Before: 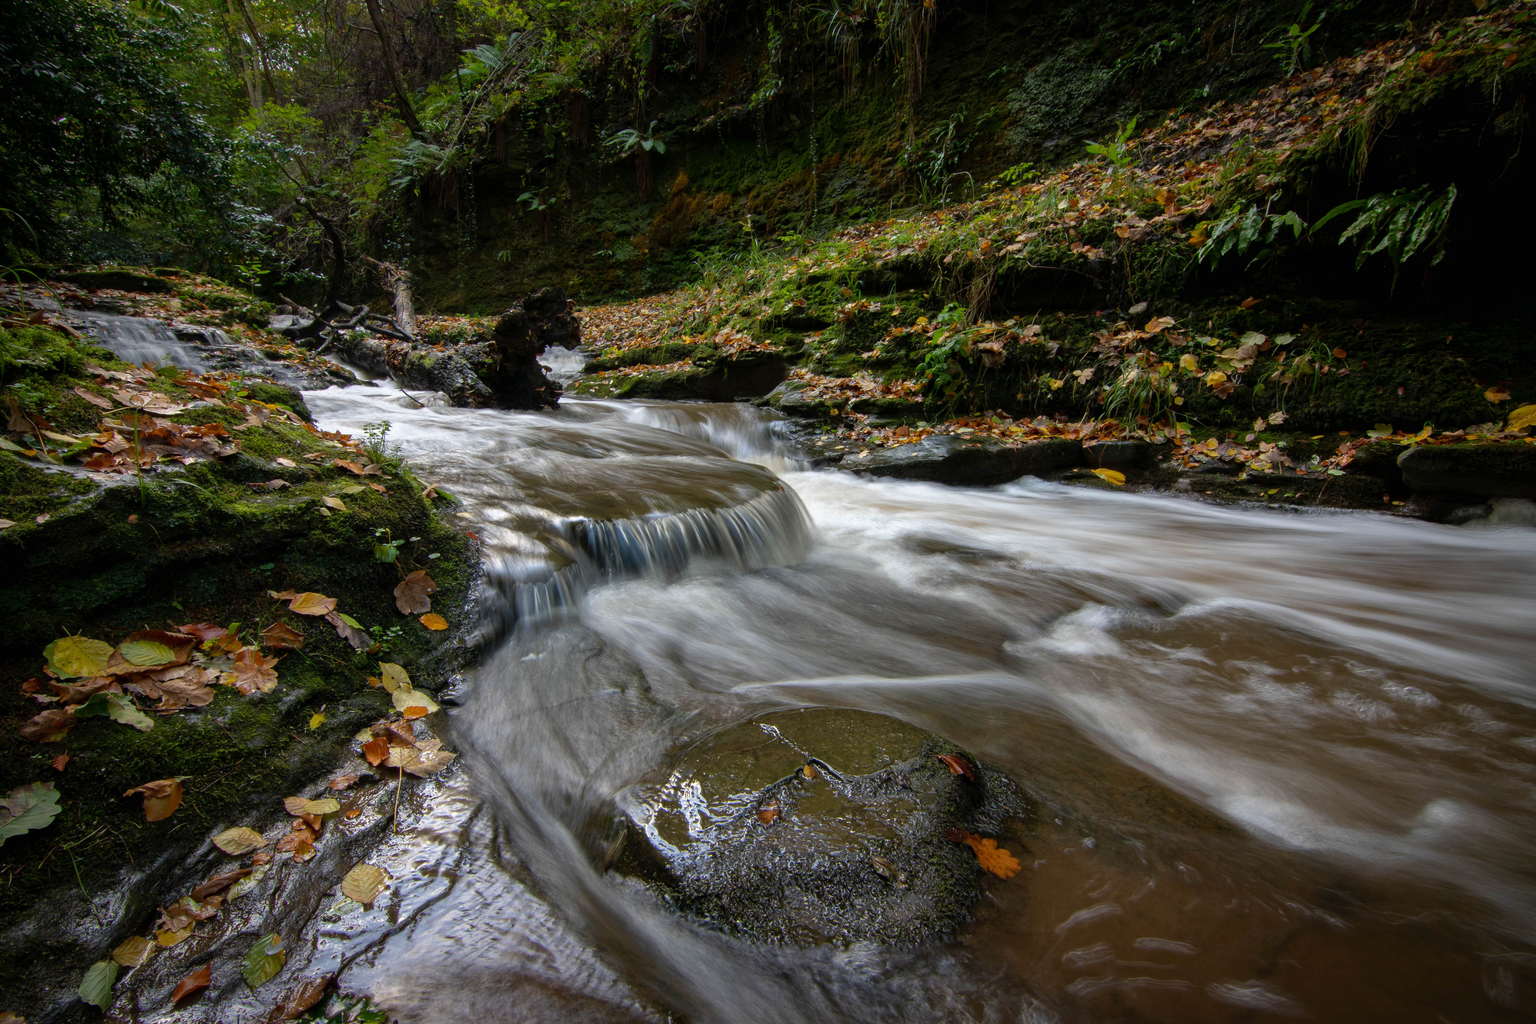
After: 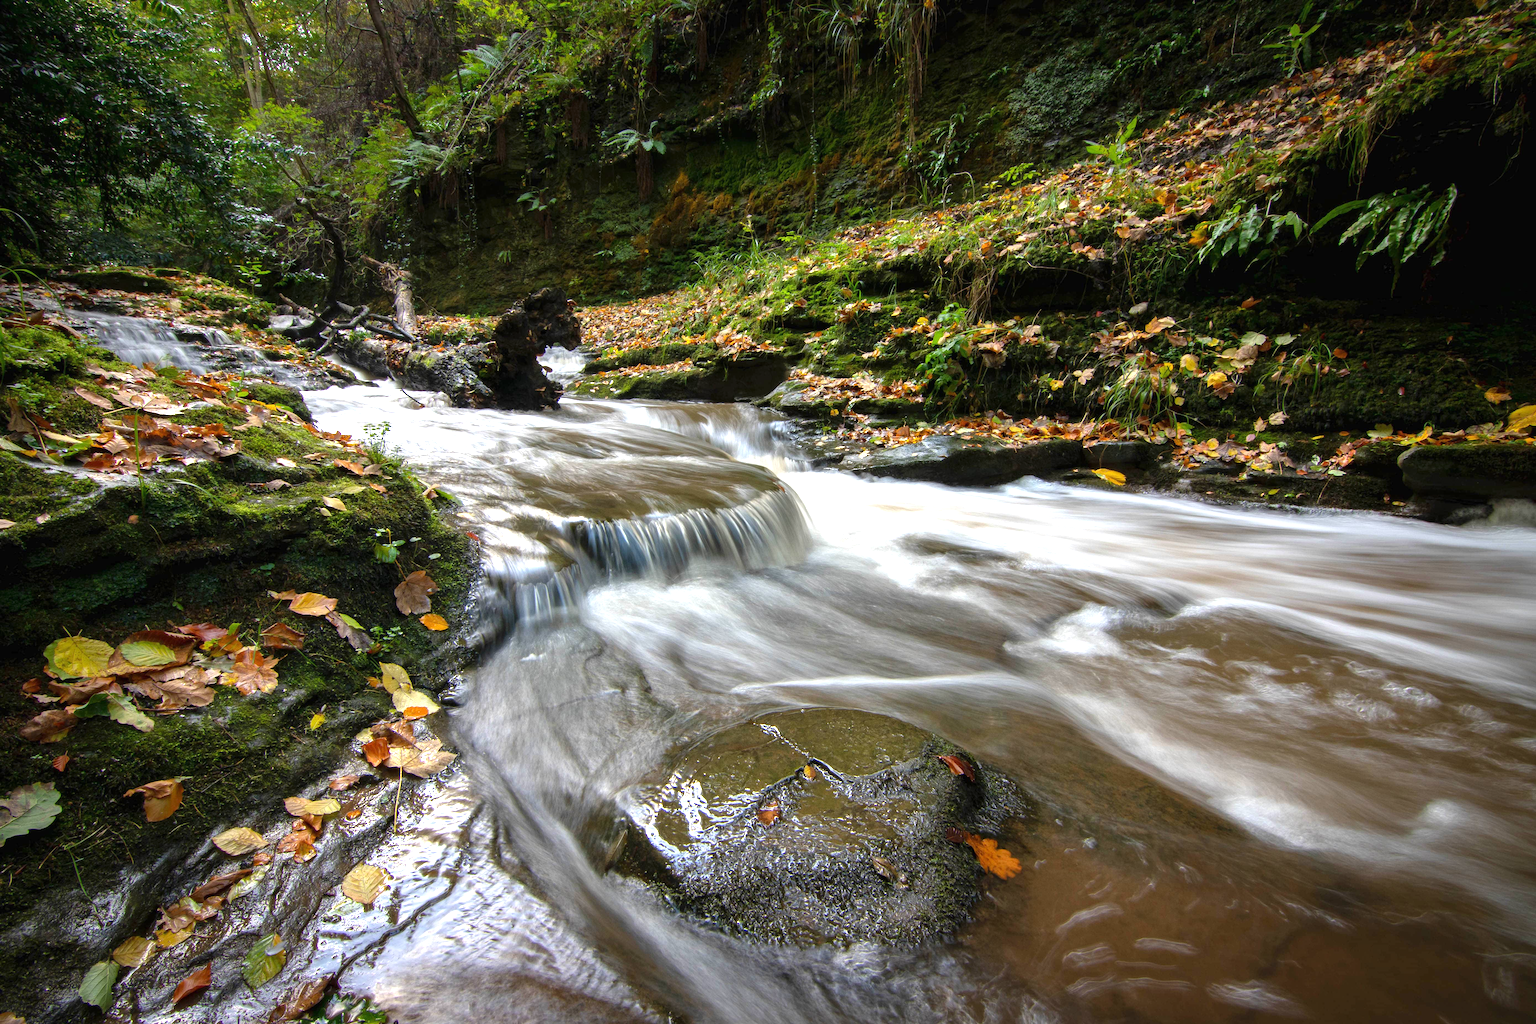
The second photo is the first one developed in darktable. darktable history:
exposure: black level correction 0, exposure 1.126 EV, compensate highlight preservation false
